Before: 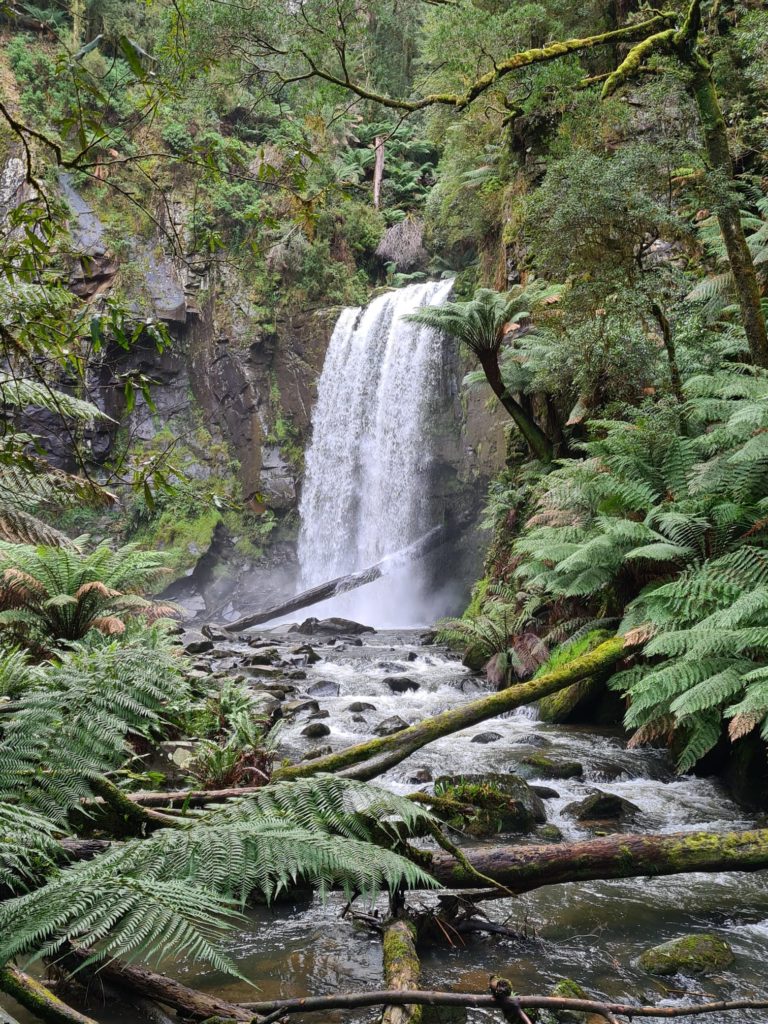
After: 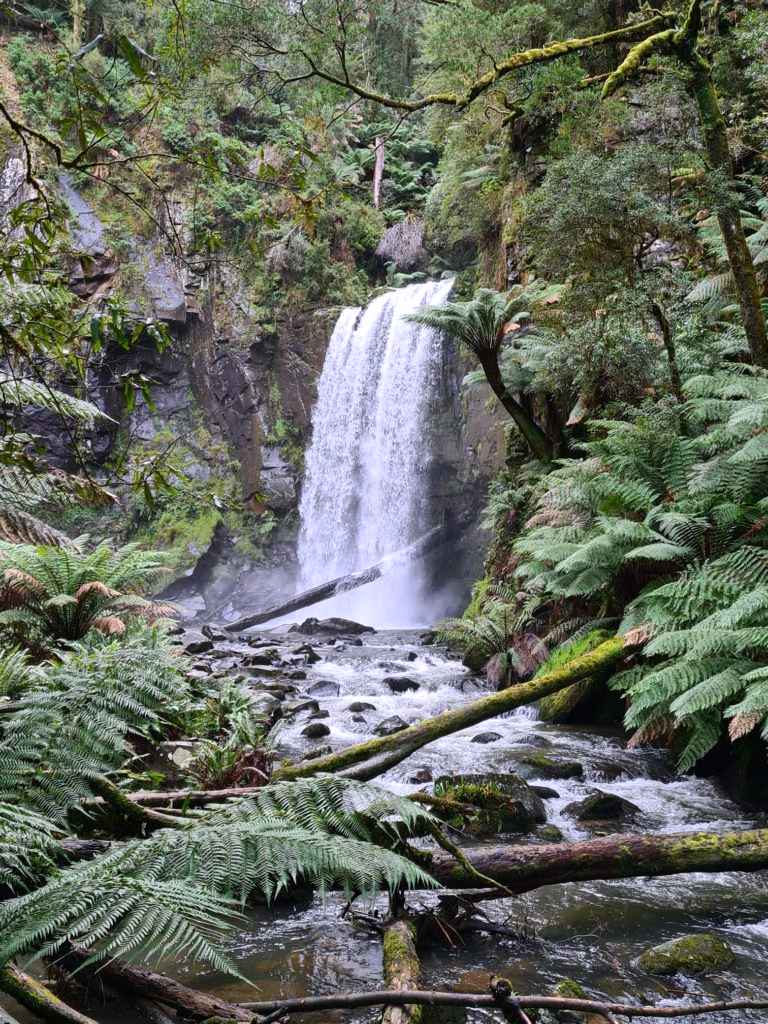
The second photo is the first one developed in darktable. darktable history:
white balance: red 1.004, blue 1.096
contrast brightness saturation: contrast 0.14
